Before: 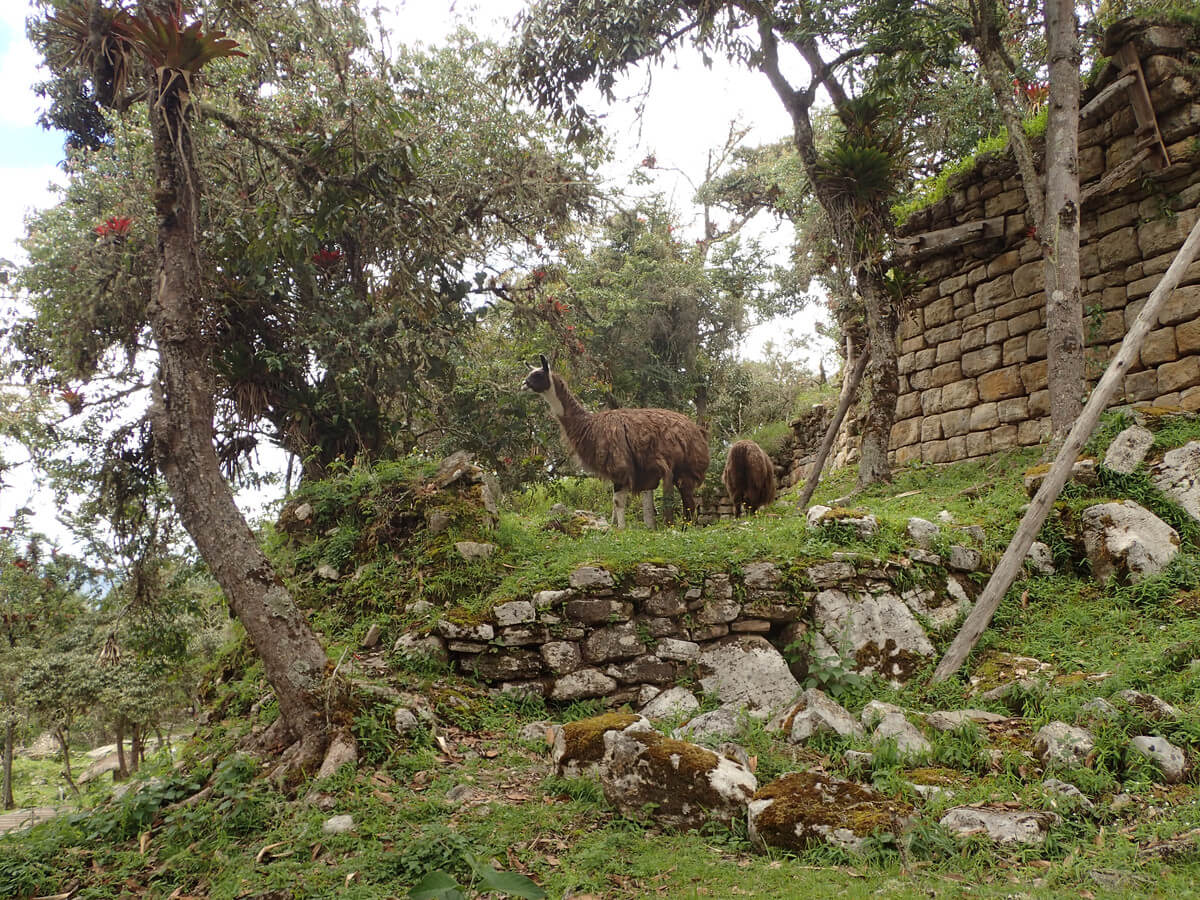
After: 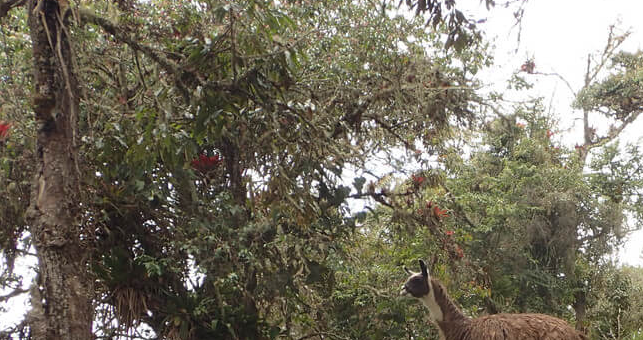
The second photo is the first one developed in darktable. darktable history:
crop: left 10.121%, top 10.631%, right 36.218%, bottom 51.526%
white balance: emerald 1
